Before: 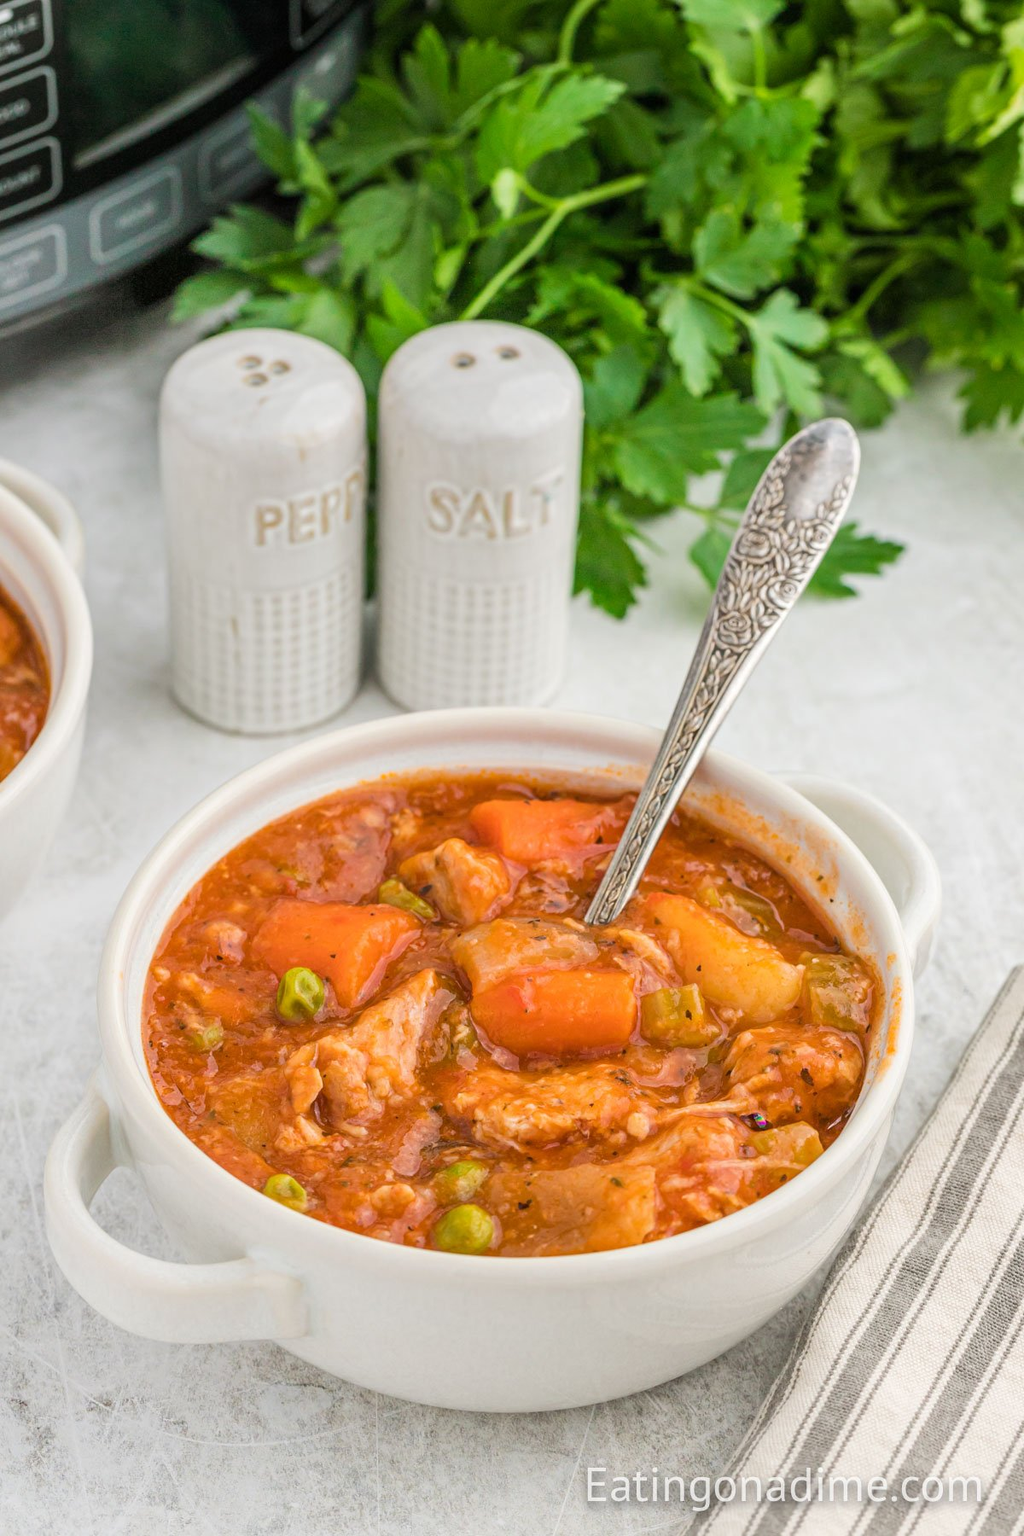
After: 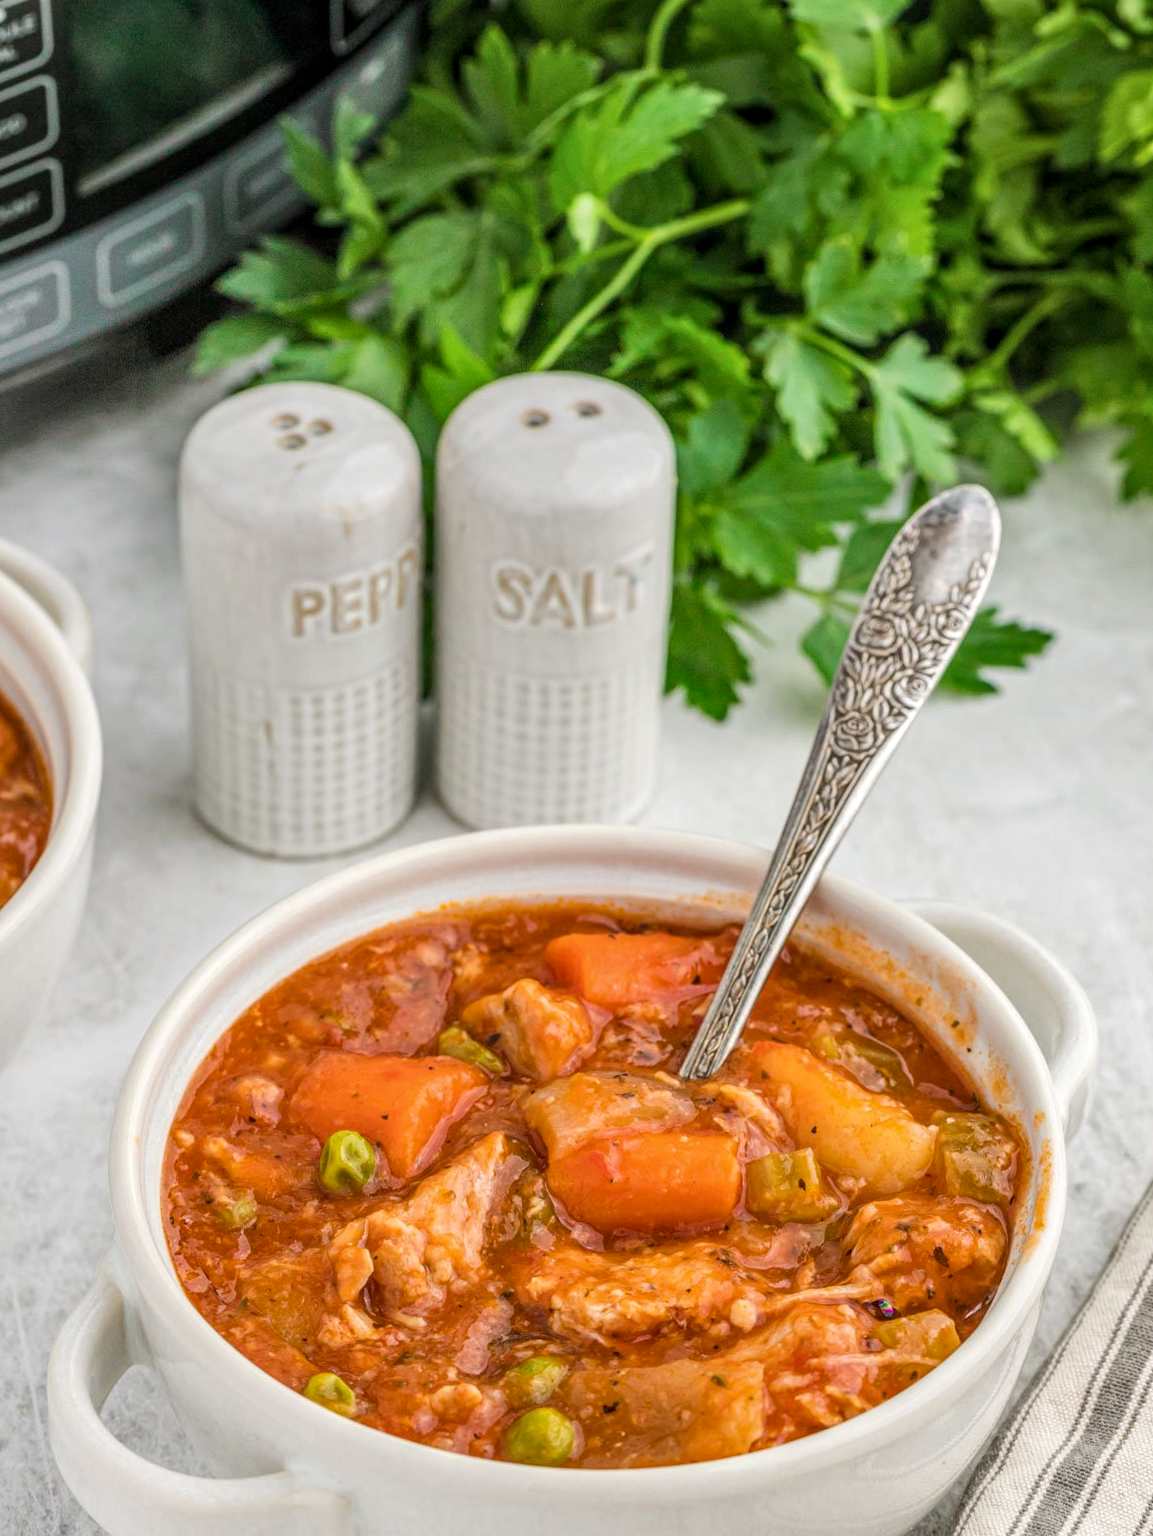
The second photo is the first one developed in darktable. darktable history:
crop and rotate: angle 0.2°, left 0.275%, right 3.127%, bottom 14.18%
local contrast: highlights 0%, shadows 0%, detail 133%
shadows and highlights: shadows 32, highlights -32, soften with gaussian
